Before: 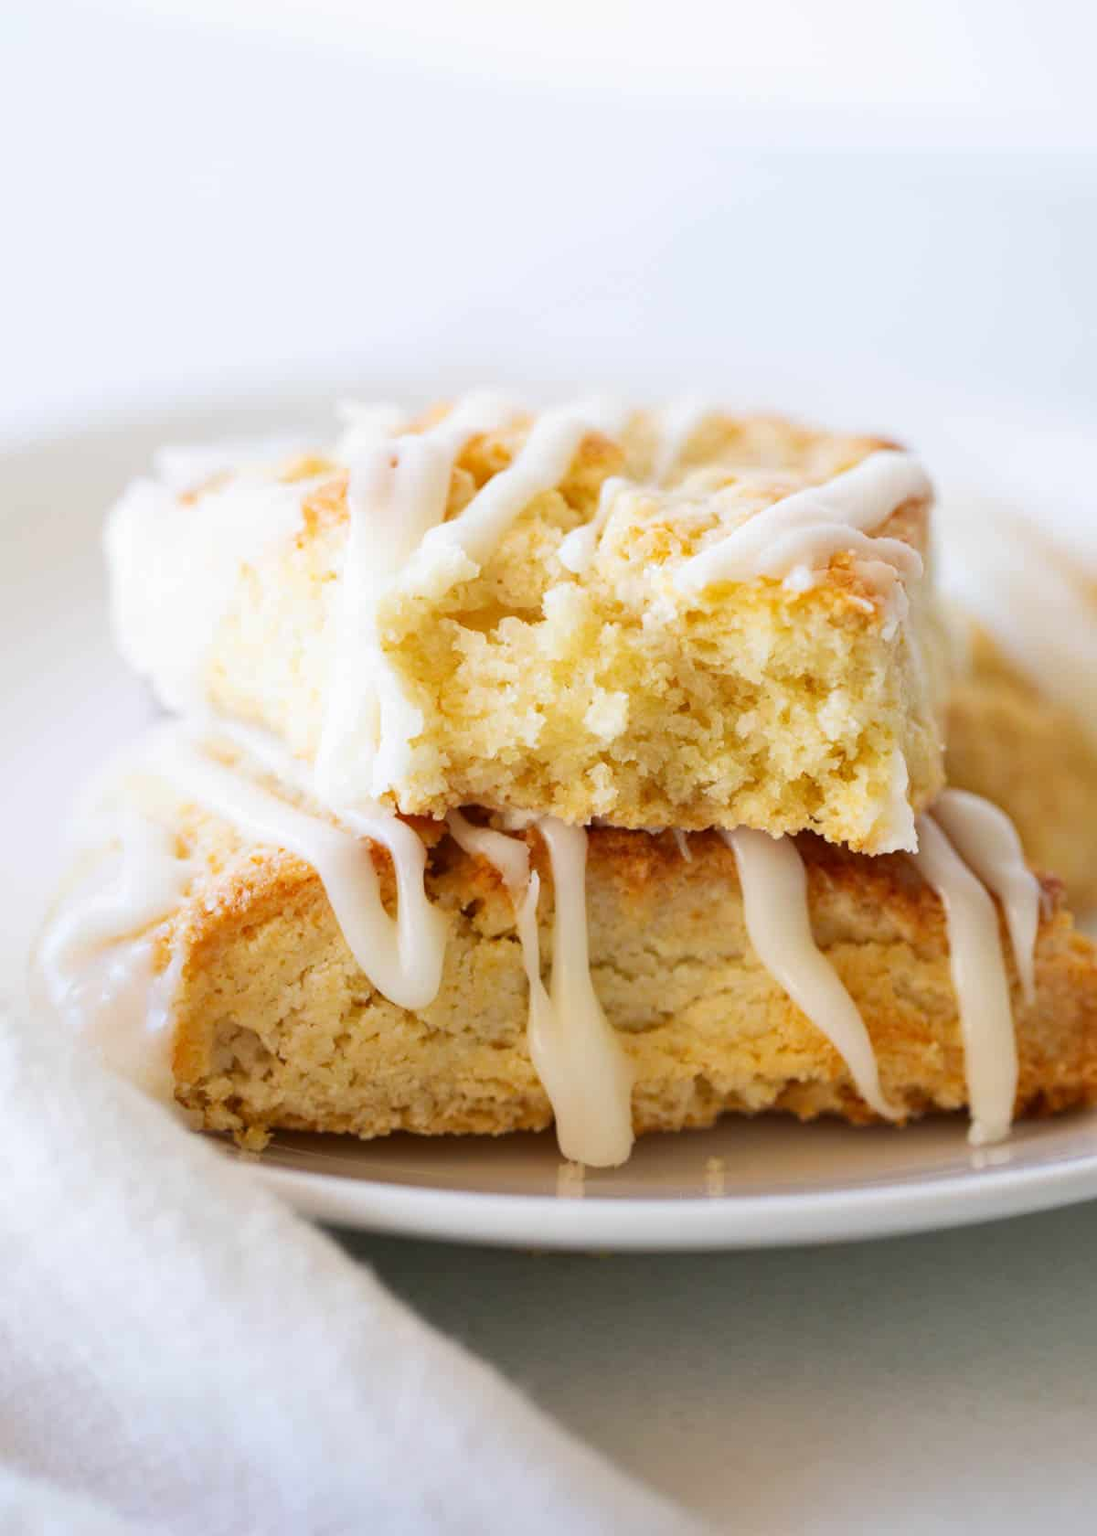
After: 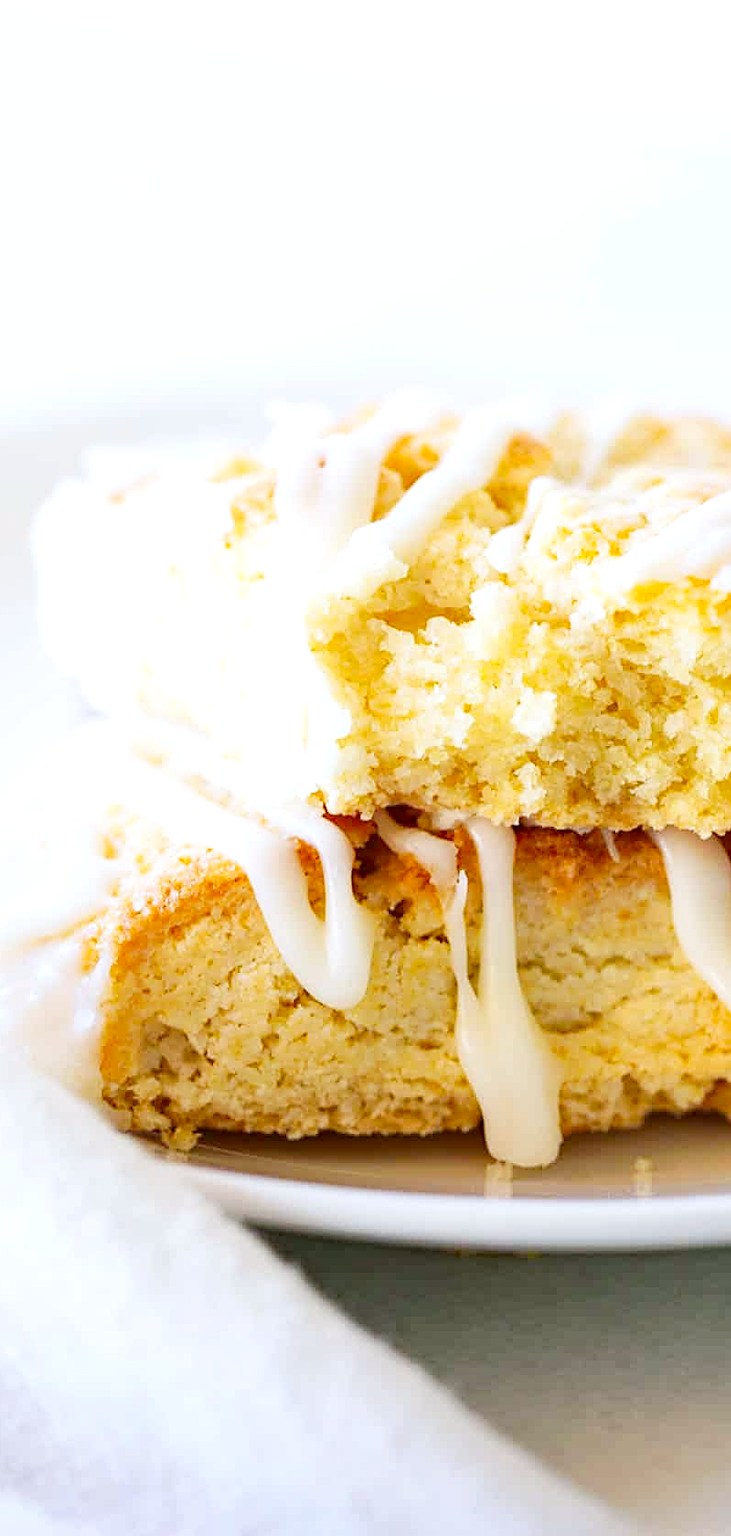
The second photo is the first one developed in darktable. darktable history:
sharpen: on, module defaults
crop and rotate: left 6.617%, right 26.717%
white balance: red 0.967, blue 1.049
exposure: black level correction 0, exposure 0.3 EV, compensate highlight preservation false
tone curve: curves: ch0 [(0, 0) (0.003, 0.019) (0.011, 0.022) (0.025, 0.025) (0.044, 0.04) (0.069, 0.069) (0.1, 0.108) (0.136, 0.152) (0.177, 0.199) (0.224, 0.26) (0.277, 0.321) (0.335, 0.392) (0.399, 0.472) (0.468, 0.547) (0.543, 0.624) (0.623, 0.713) (0.709, 0.786) (0.801, 0.865) (0.898, 0.939) (1, 1)], preserve colors none
local contrast: highlights 61%, shadows 106%, detail 107%, midtone range 0.529
haze removal: strength 0.29, distance 0.25, compatibility mode true, adaptive false
